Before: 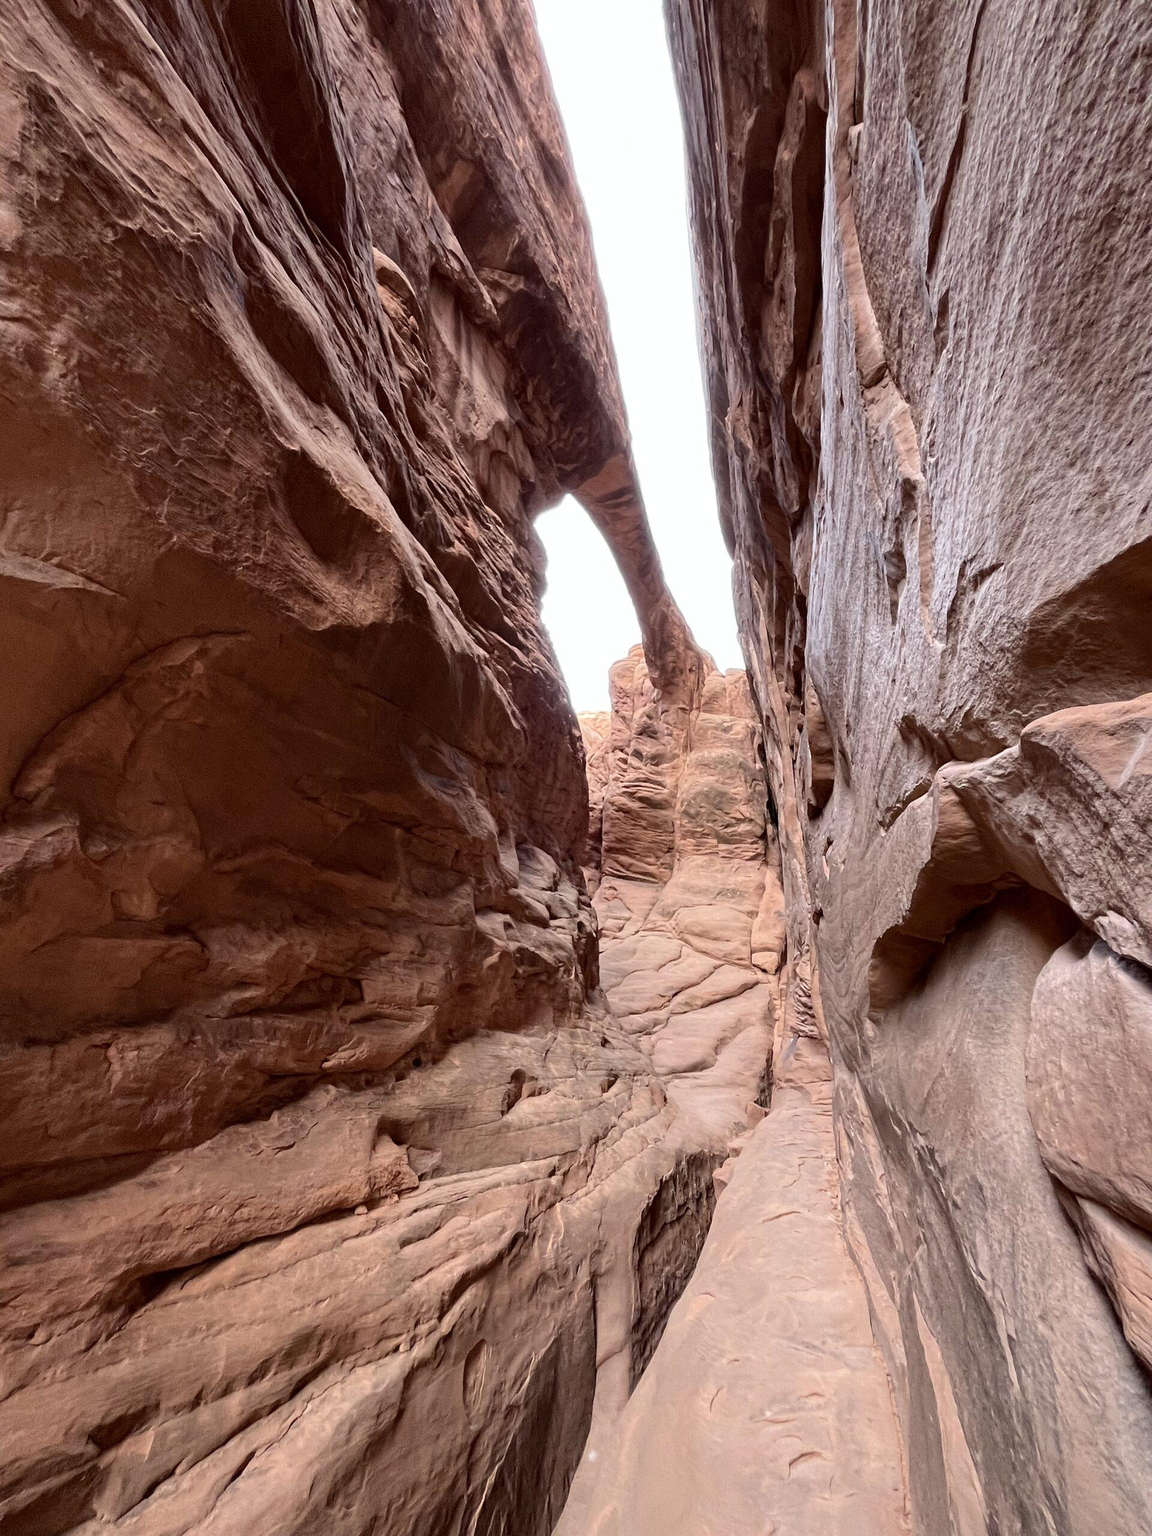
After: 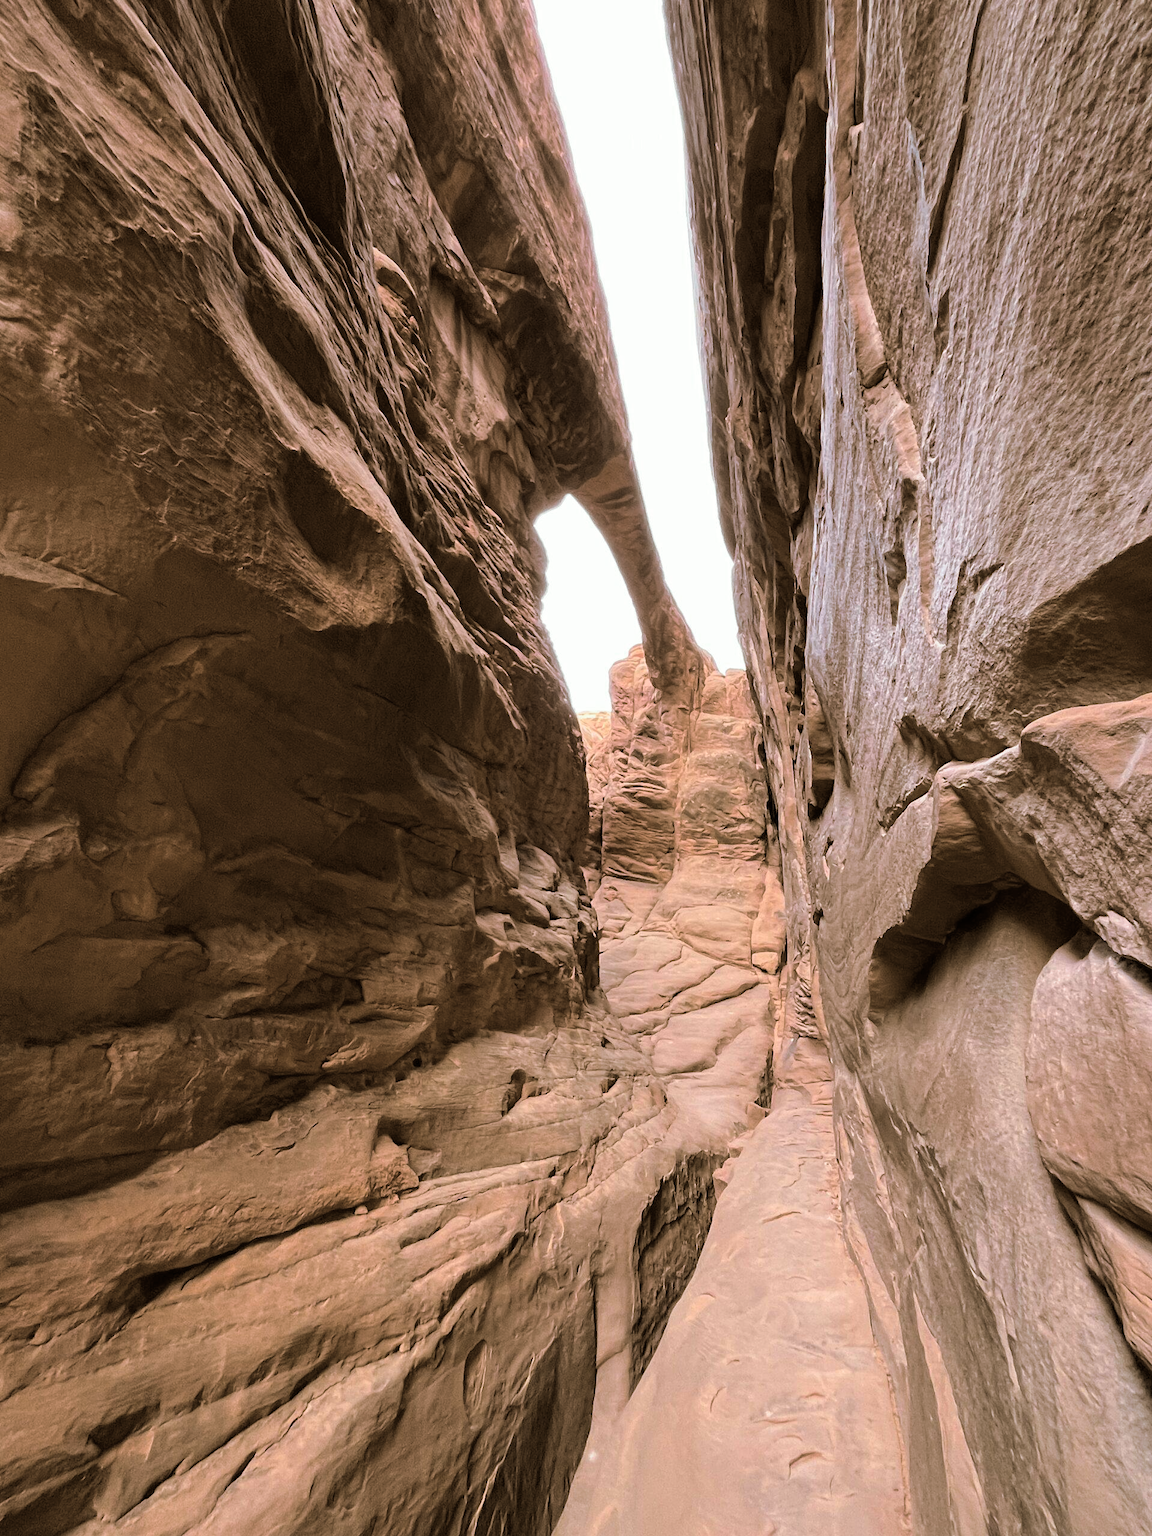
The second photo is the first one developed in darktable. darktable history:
white balance: red 1.009, blue 0.985
color balance rgb: perceptual saturation grading › global saturation 30%, global vibrance 10%
contrast brightness saturation: saturation -0.1
split-toning: shadows › hue 37.98°, highlights › hue 185.58°, balance -55.261
